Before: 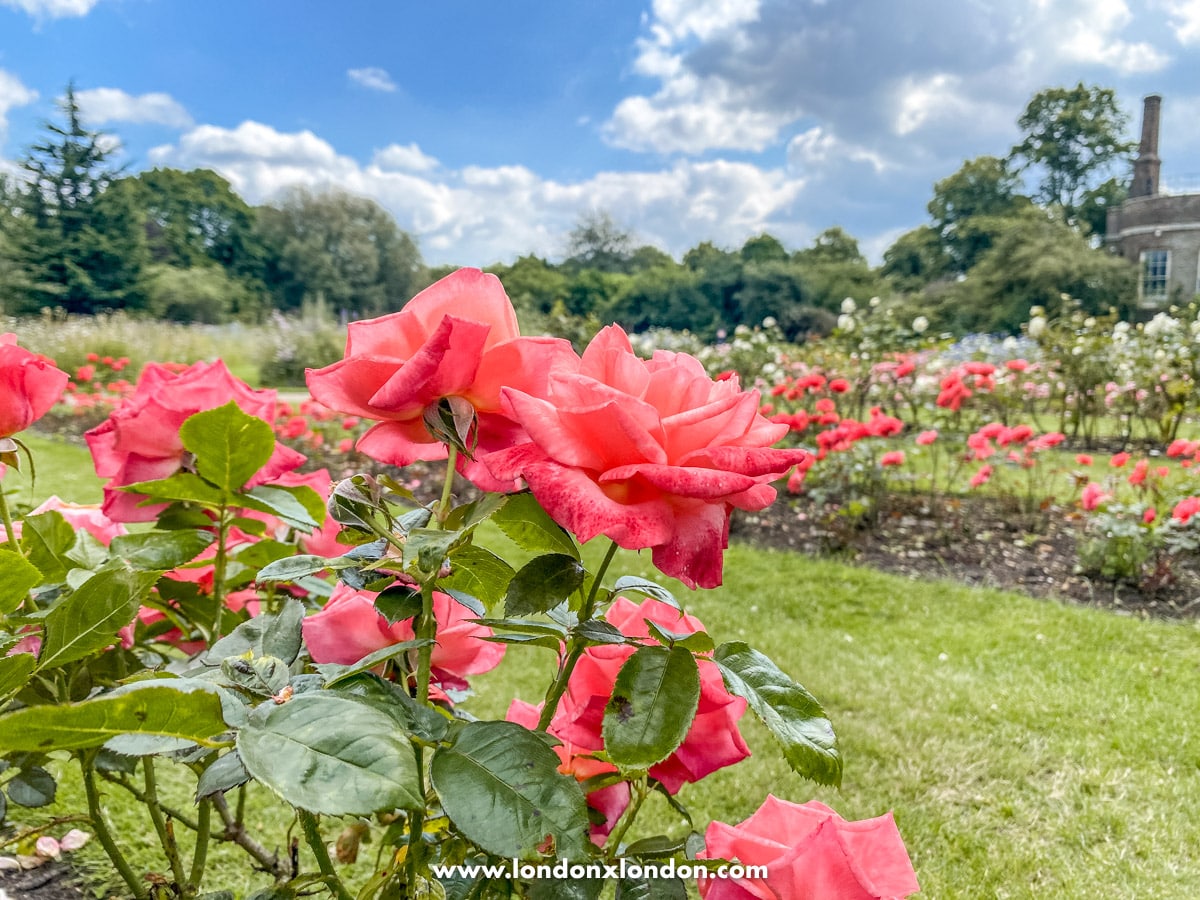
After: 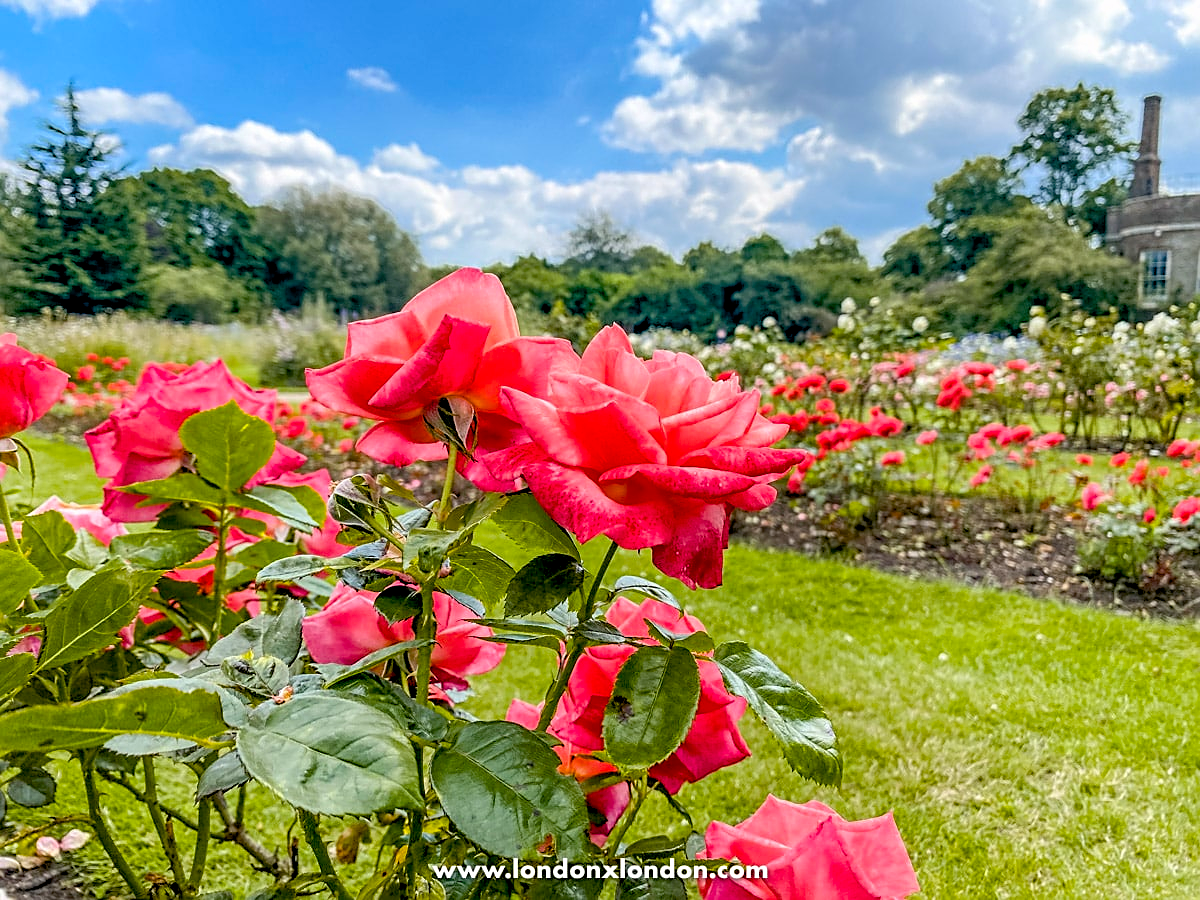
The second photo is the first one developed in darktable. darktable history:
color balance rgb: global offset › luminance -1.432%, perceptual saturation grading › global saturation 33.485%
sharpen: on, module defaults
